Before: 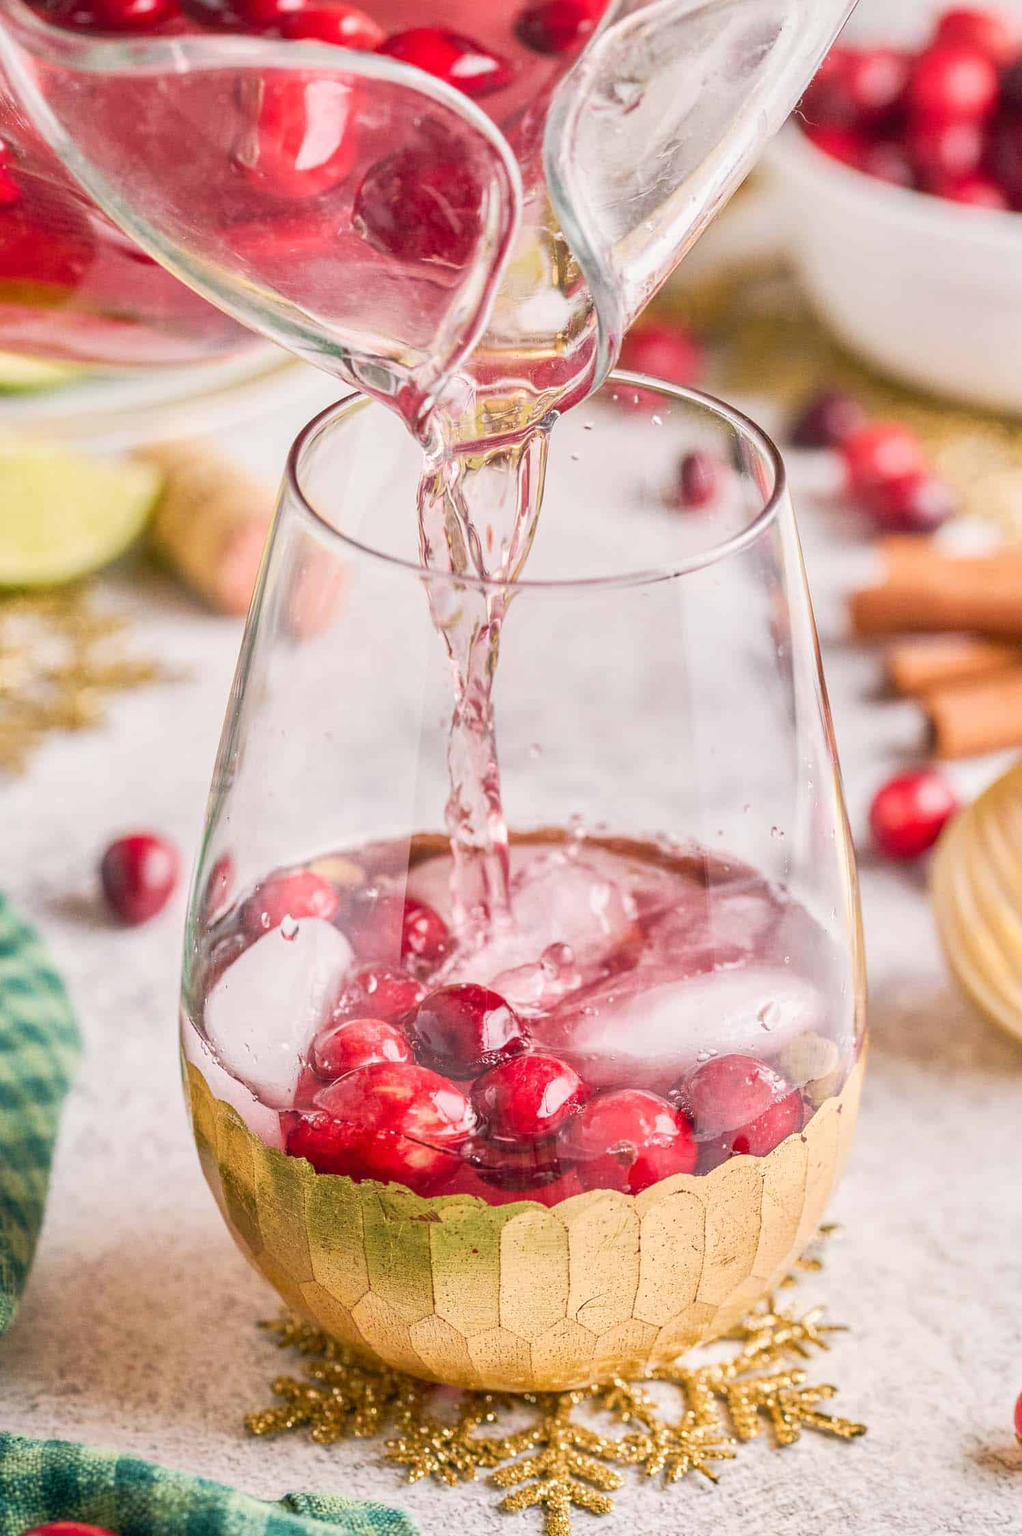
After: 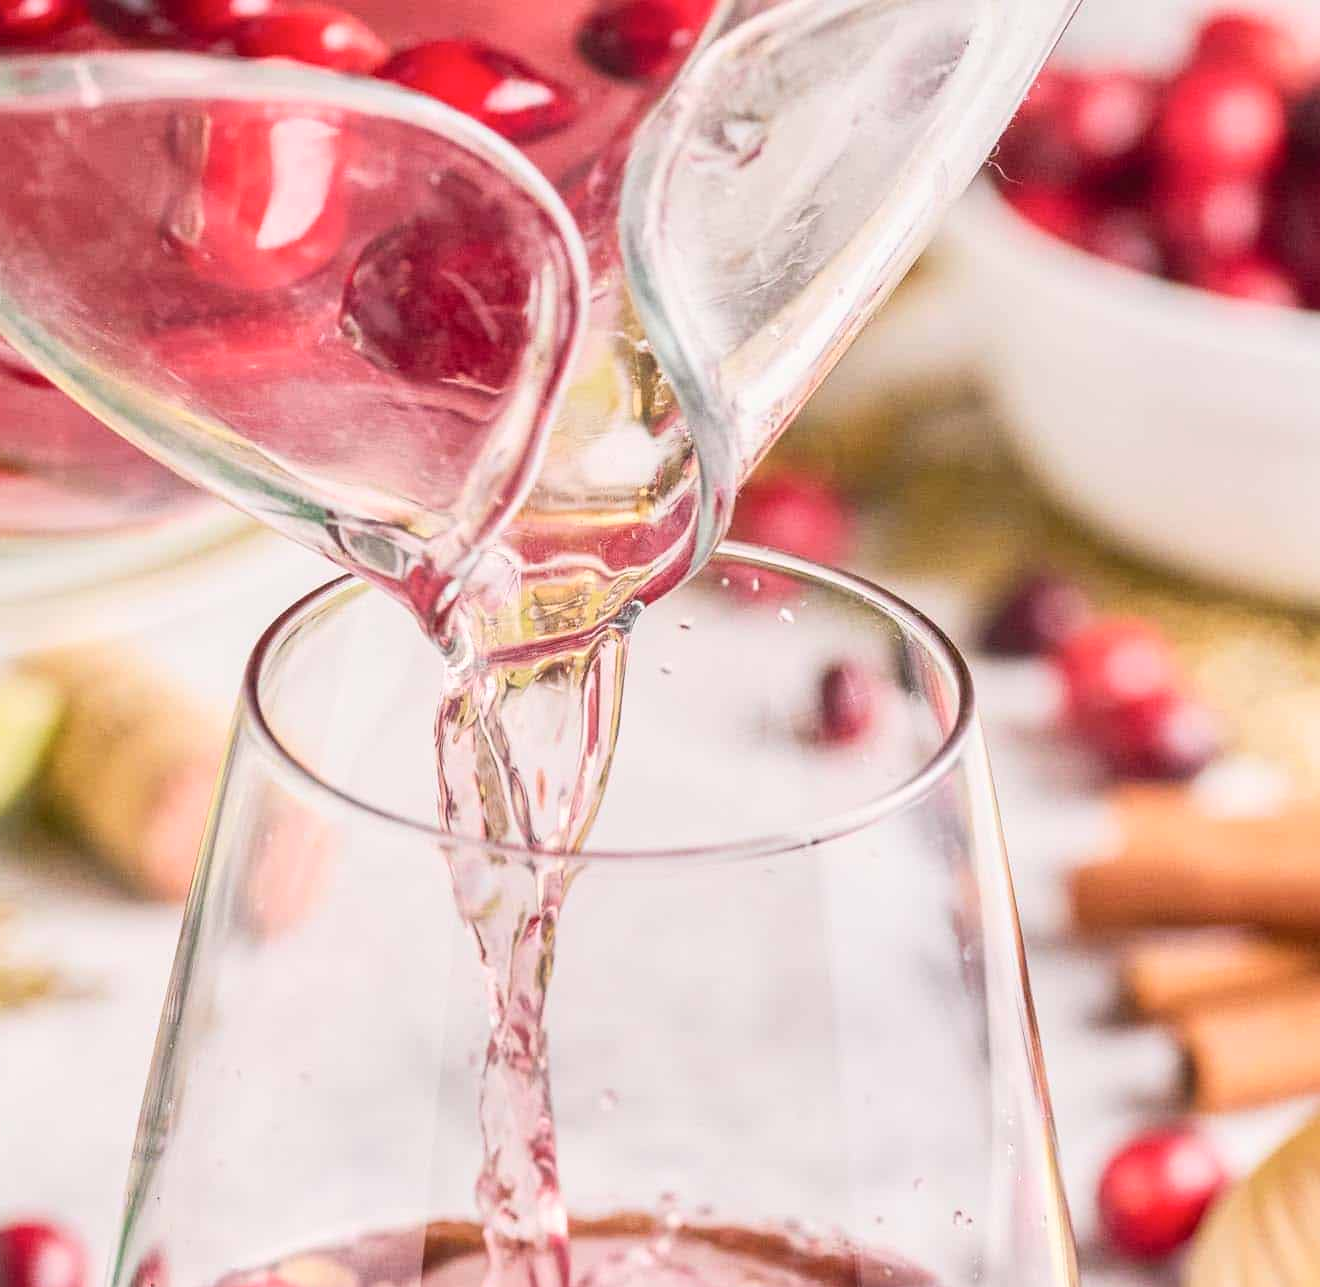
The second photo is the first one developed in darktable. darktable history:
crop and rotate: left 11.812%, bottom 42.776%
contrast brightness saturation: contrast 0.15, brightness 0.05
